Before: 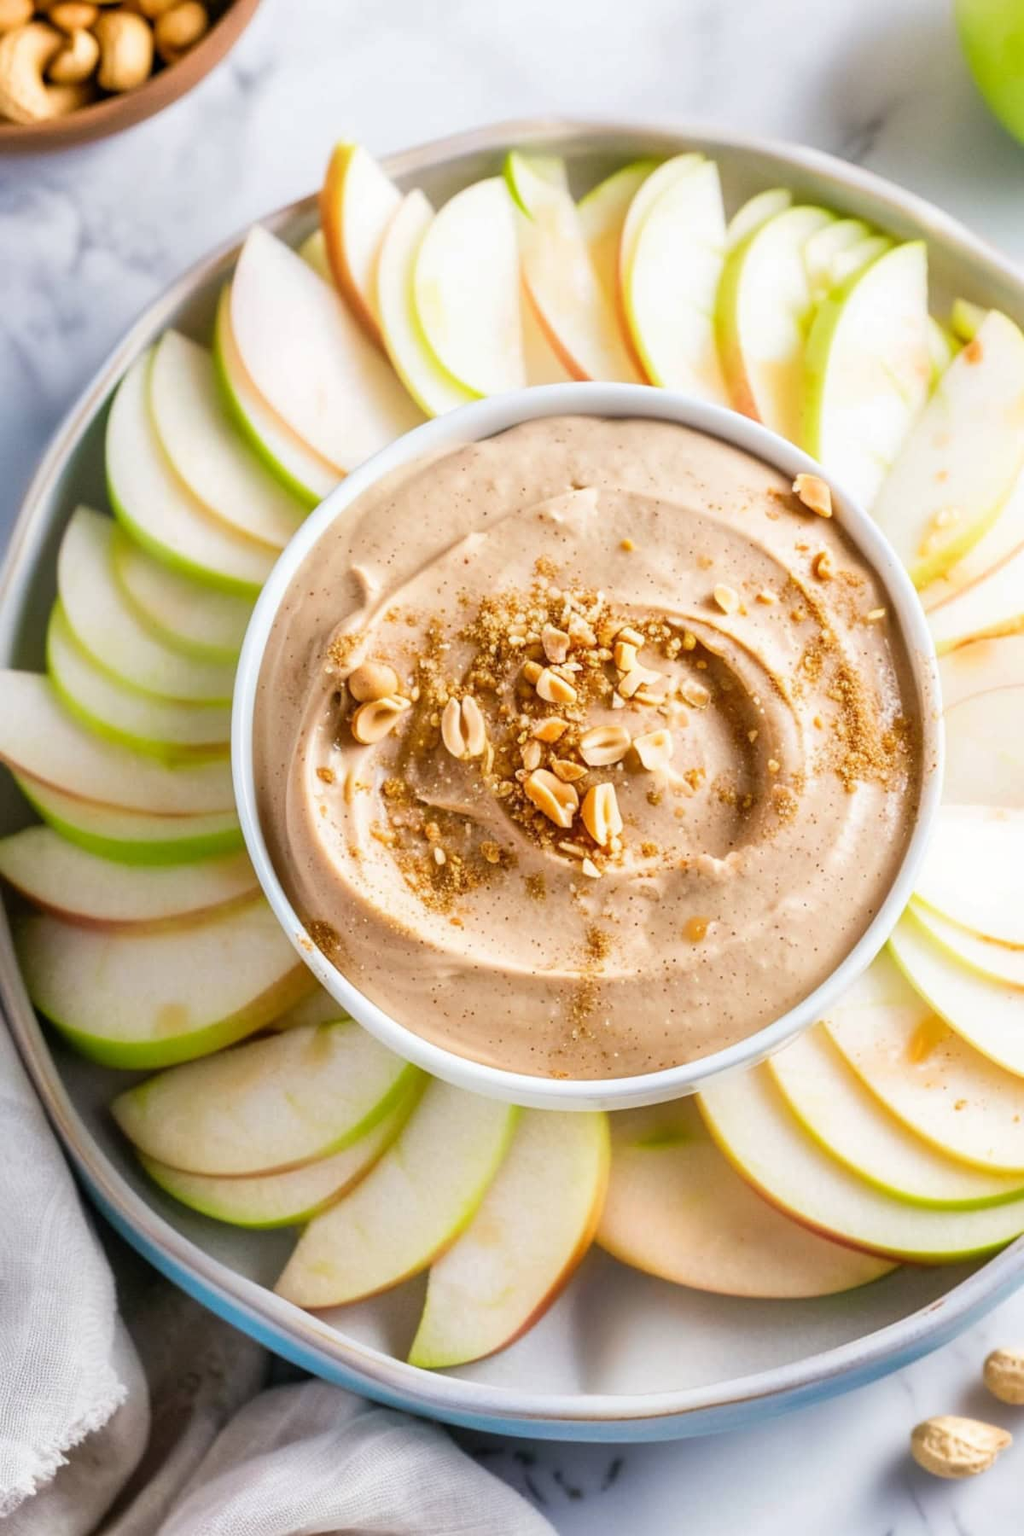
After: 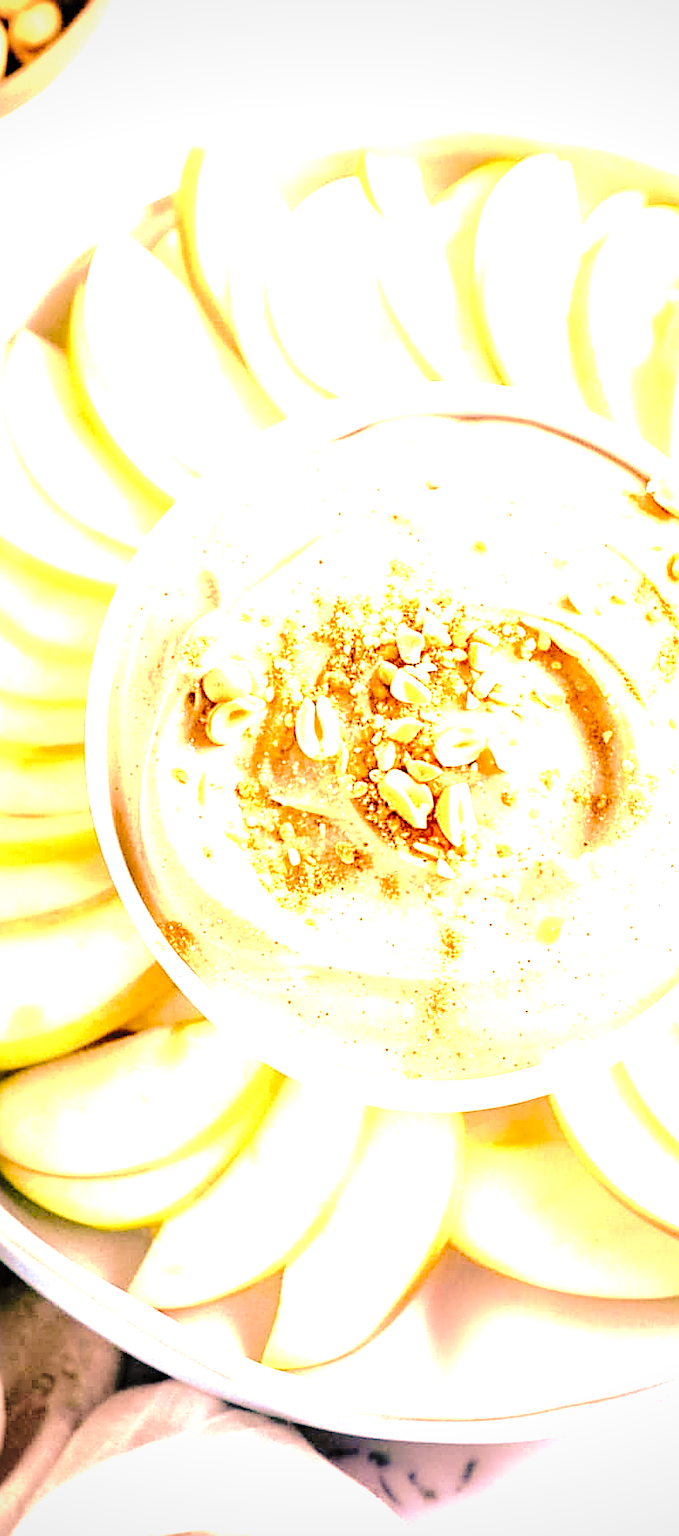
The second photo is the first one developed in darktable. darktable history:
exposure: black level correction 0, exposure 2.305 EV, compensate highlight preservation false
color correction: highlights a* 22.47, highlights b* 21.88
vignetting: fall-off start 97.31%, fall-off radius 78.7%, width/height ratio 1.118
tone curve: curves: ch0 [(0, 0) (0.003, 0.117) (0.011, 0.115) (0.025, 0.116) (0.044, 0.116) (0.069, 0.112) (0.1, 0.113) (0.136, 0.127) (0.177, 0.148) (0.224, 0.191) (0.277, 0.249) (0.335, 0.363) (0.399, 0.479) (0.468, 0.589) (0.543, 0.664) (0.623, 0.733) (0.709, 0.799) (0.801, 0.852) (0.898, 0.914) (1, 1)], preserve colors none
velvia: on, module defaults
crop and rotate: left 14.309%, right 19.306%
sharpen: amount 0.745
levels: black 0.082%, levels [0.116, 0.574, 1]
